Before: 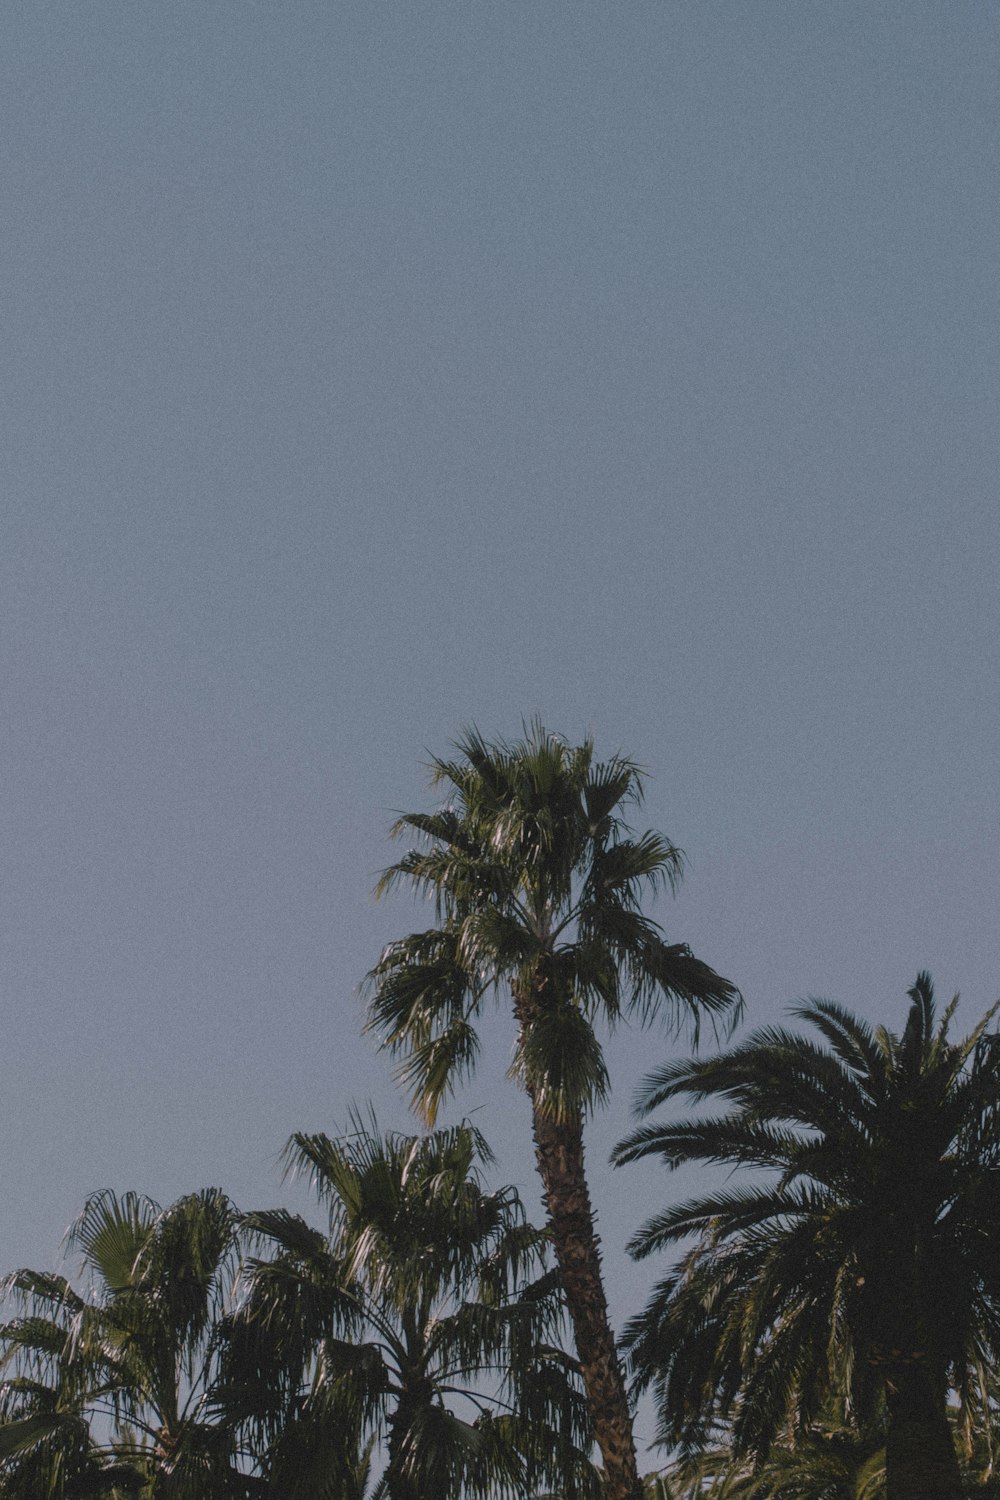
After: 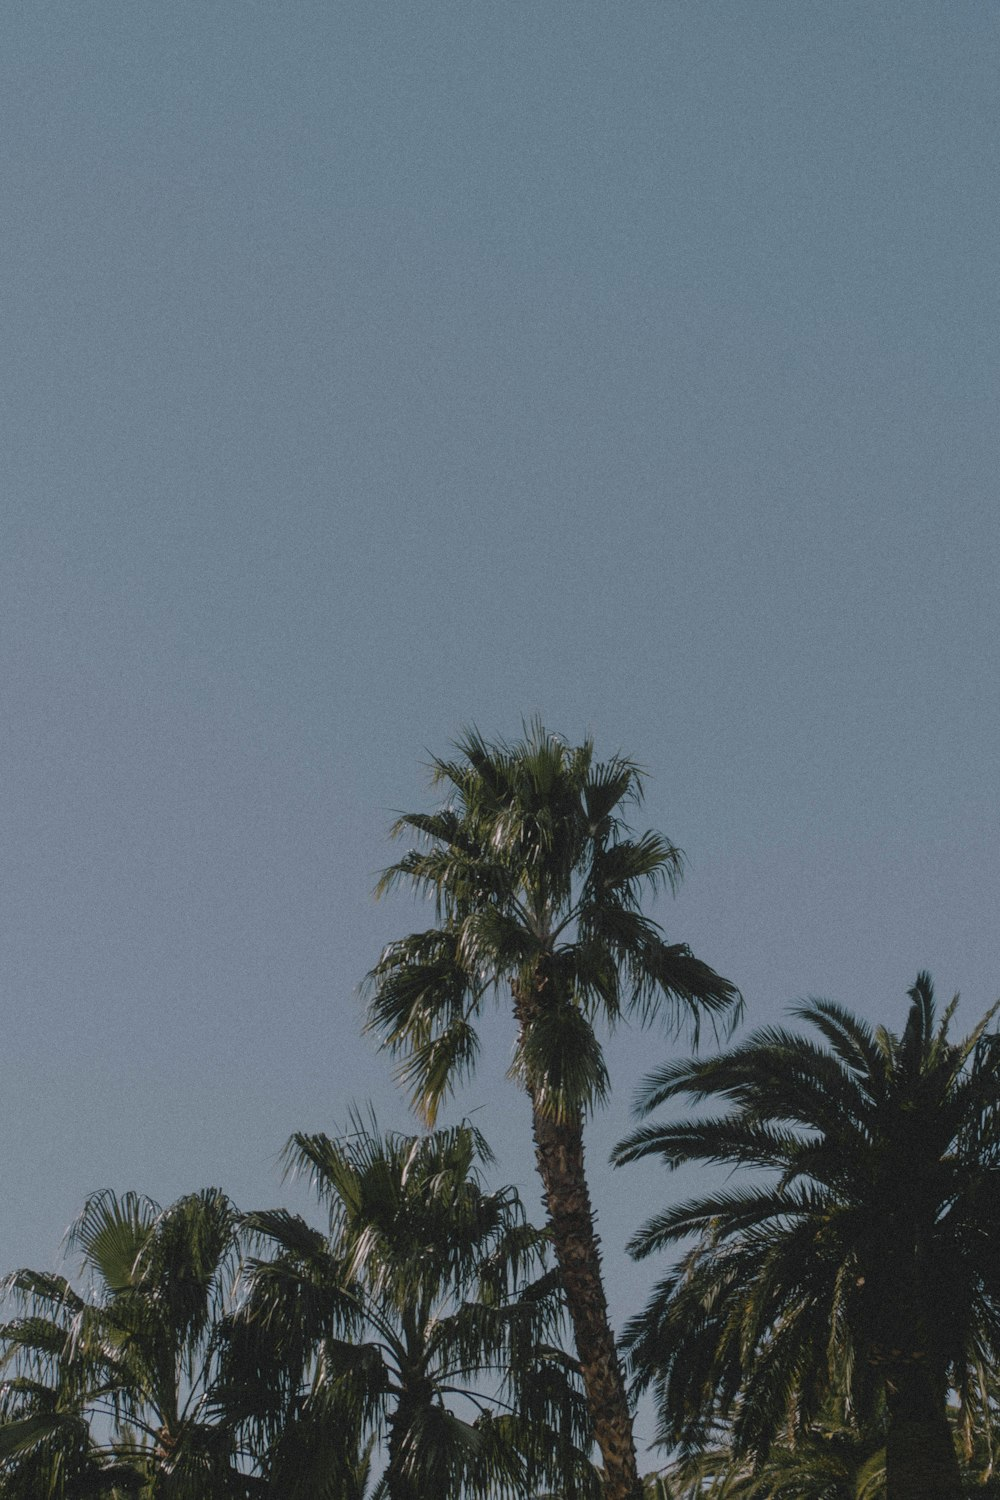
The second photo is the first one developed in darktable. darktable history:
color calibration: illuminant Planckian (black body), x 0.351, y 0.352, temperature 4794.27 K
